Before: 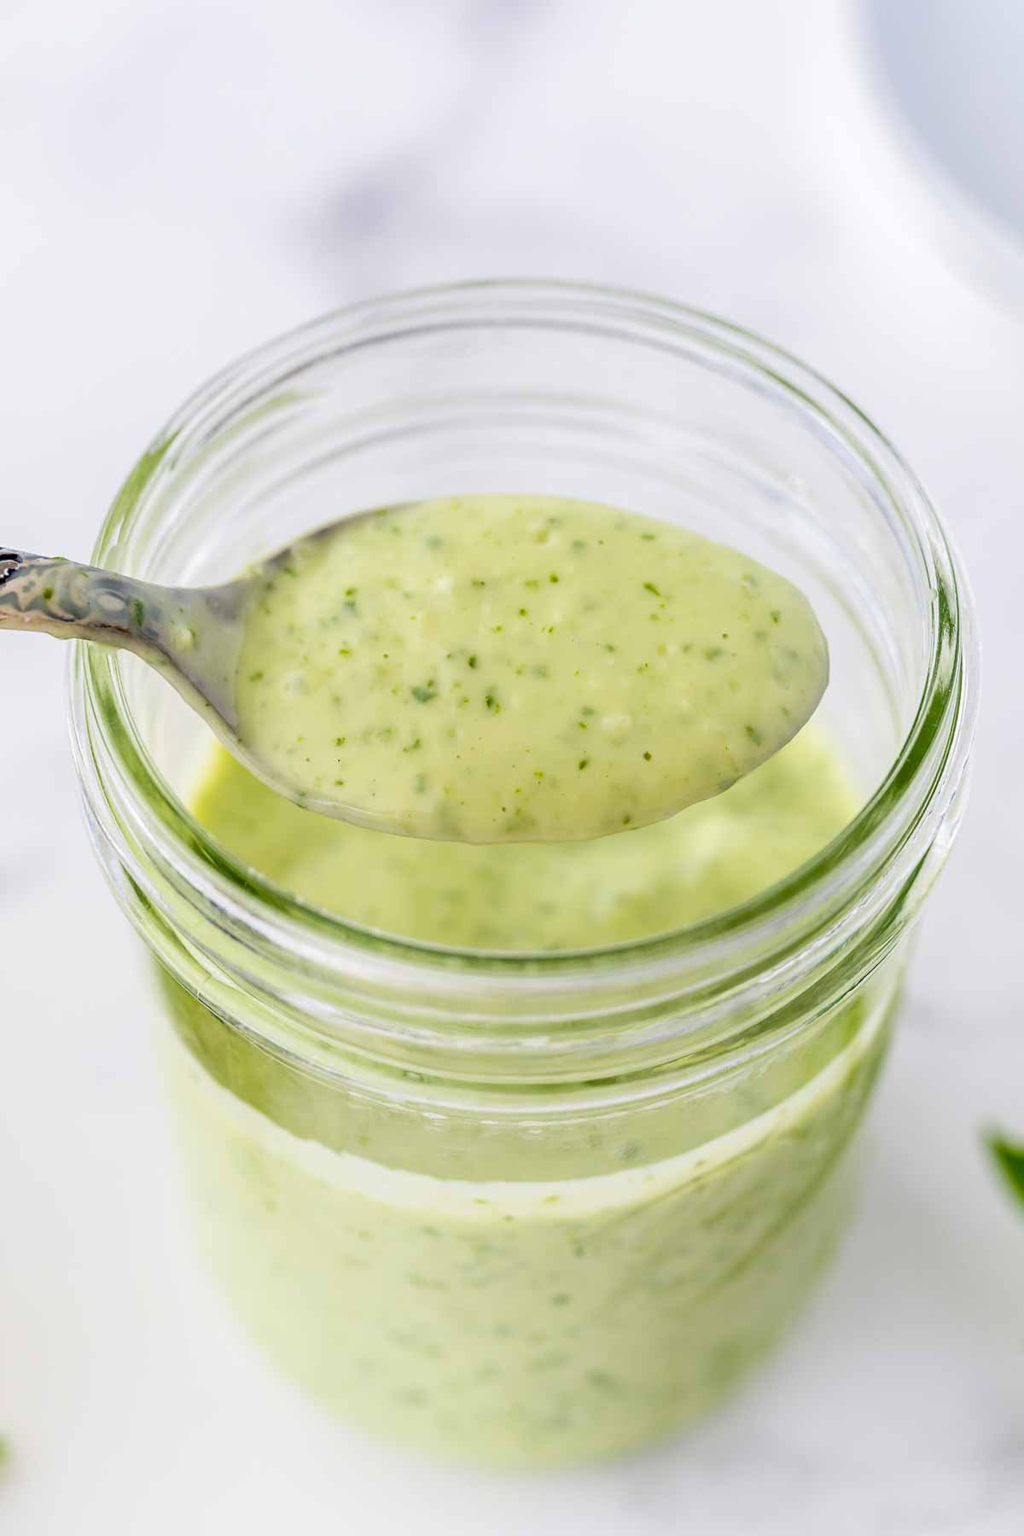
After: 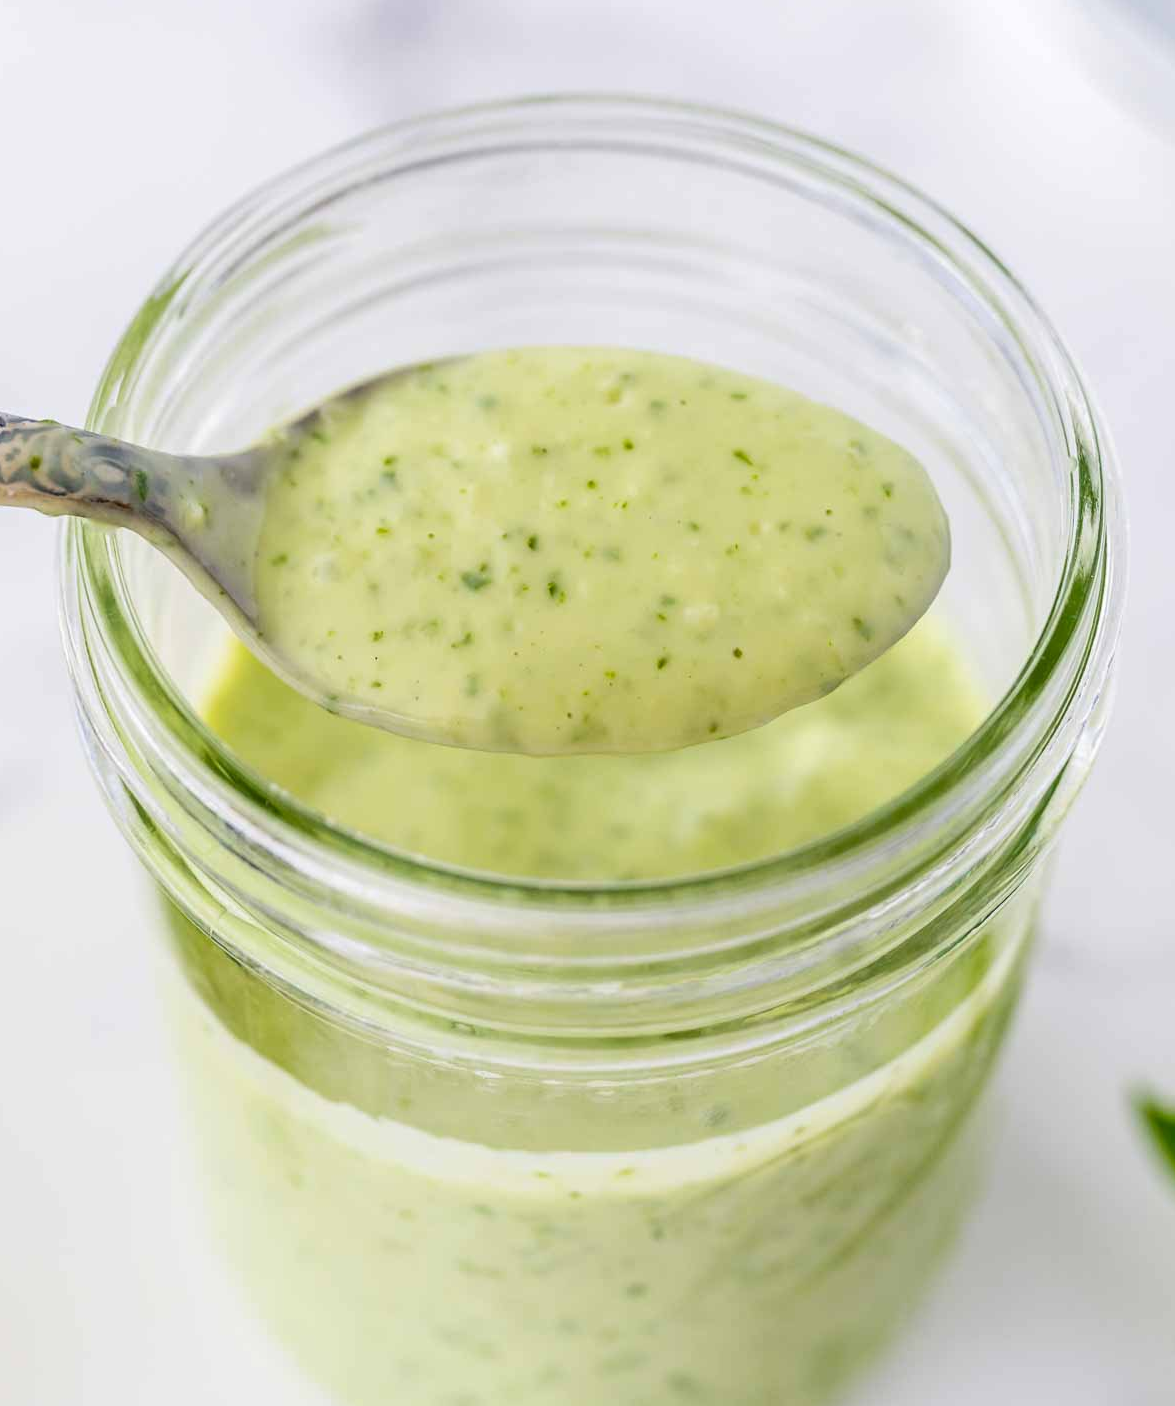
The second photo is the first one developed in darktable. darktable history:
crop and rotate: left 1.827%, top 12.985%, right 0.185%, bottom 8.875%
